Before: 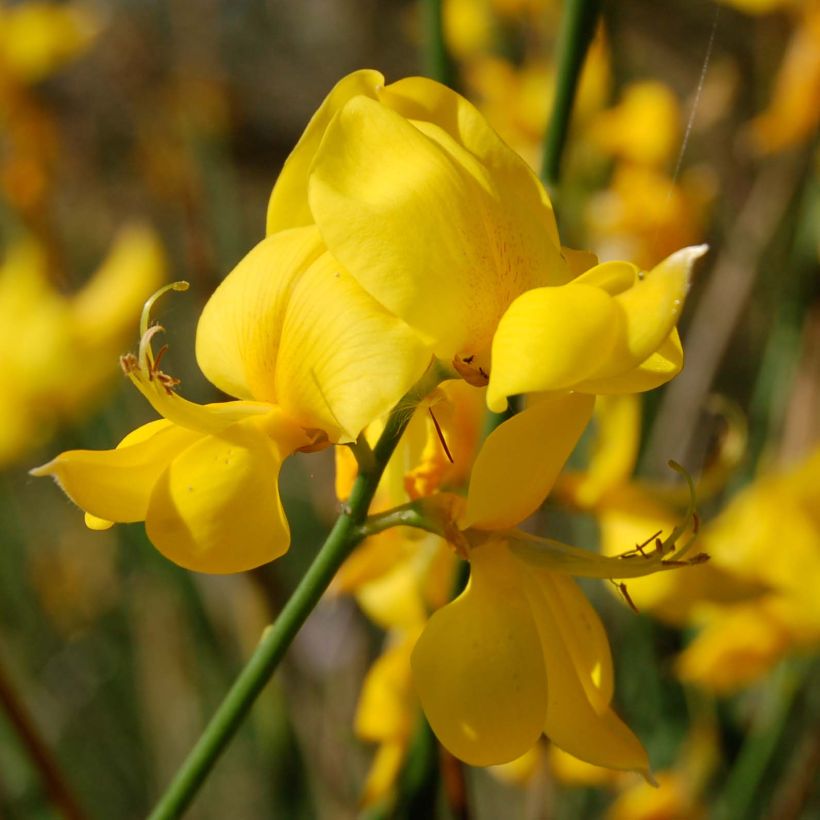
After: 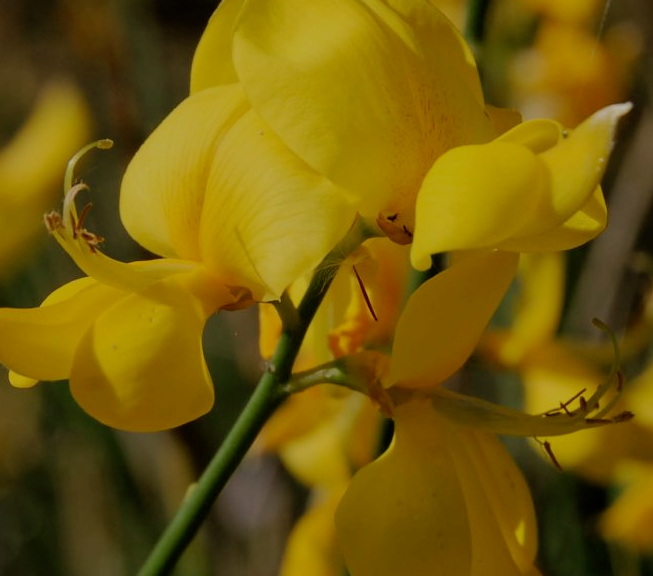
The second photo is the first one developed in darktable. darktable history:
crop: left 9.346%, top 17.349%, right 10.972%, bottom 12.325%
exposure: black level correction 0, exposure -0.82 EV, compensate exposure bias true, compensate highlight preservation false
color zones: curves: ch1 [(0.25, 0.5) (0.747, 0.71)], mix 38.75%
filmic rgb: black relative exposure -7.65 EV, white relative exposure 4.56 EV, threshold 2.94 EV, hardness 3.61, enable highlight reconstruction true
